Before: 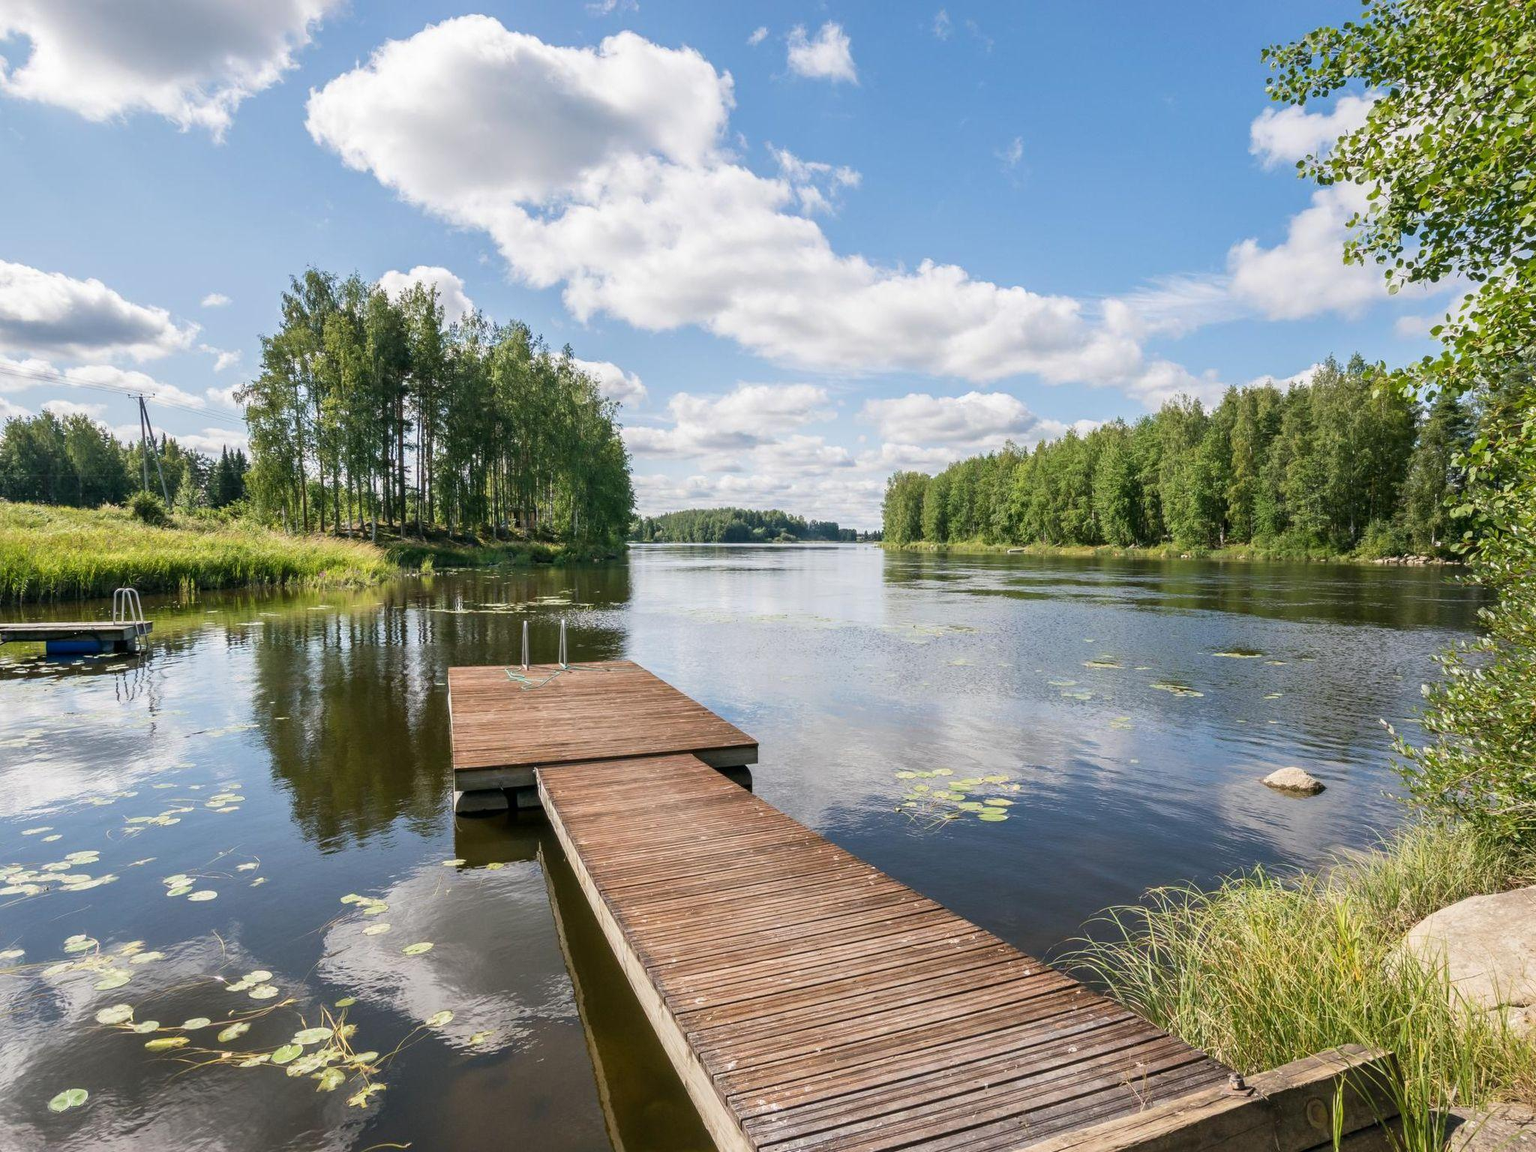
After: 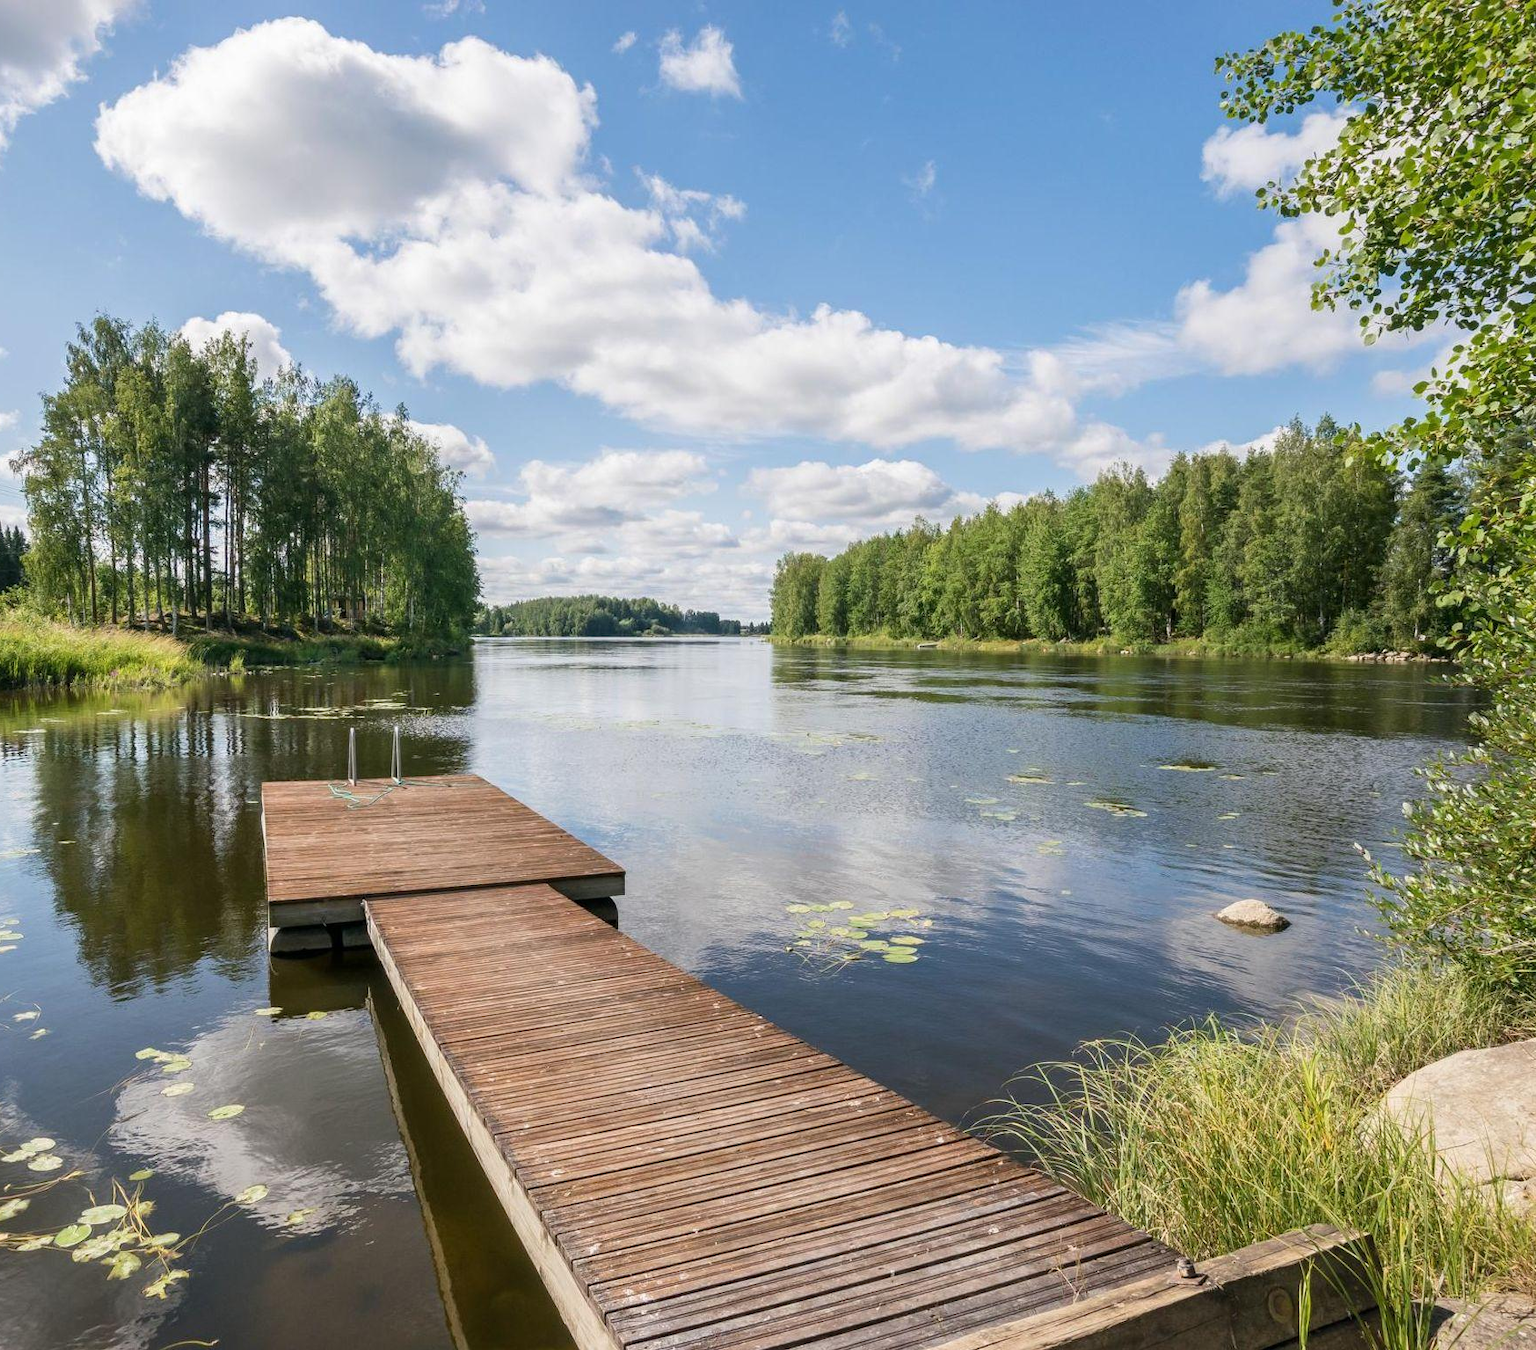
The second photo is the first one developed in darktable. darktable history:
crop and rotate: left 14.682%
